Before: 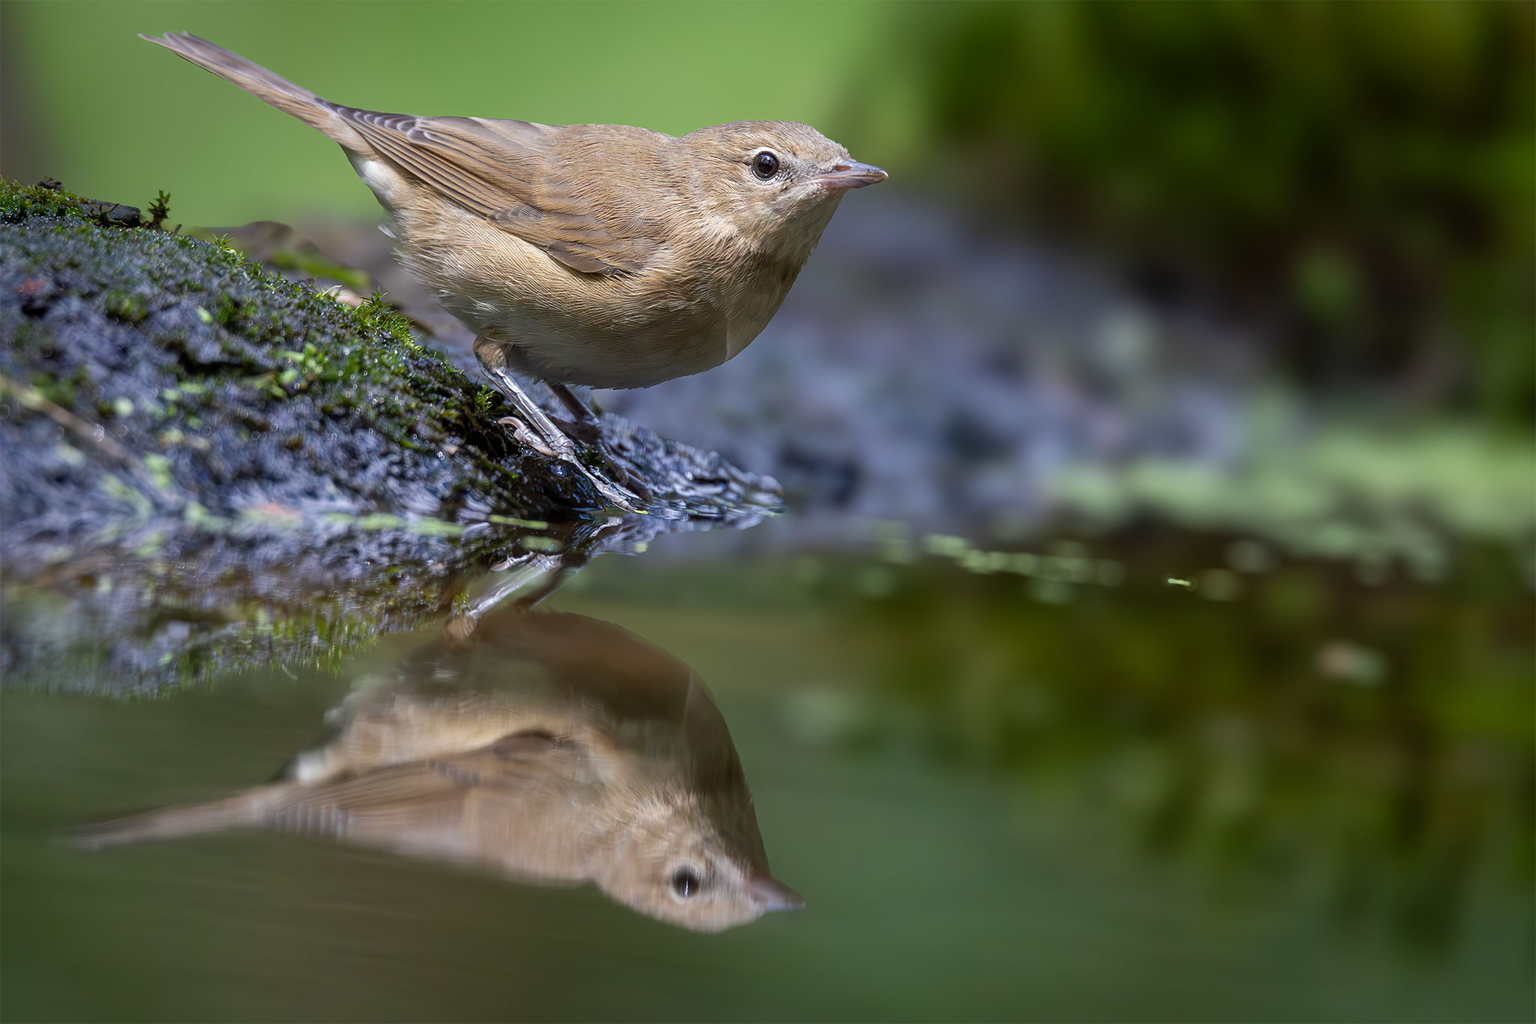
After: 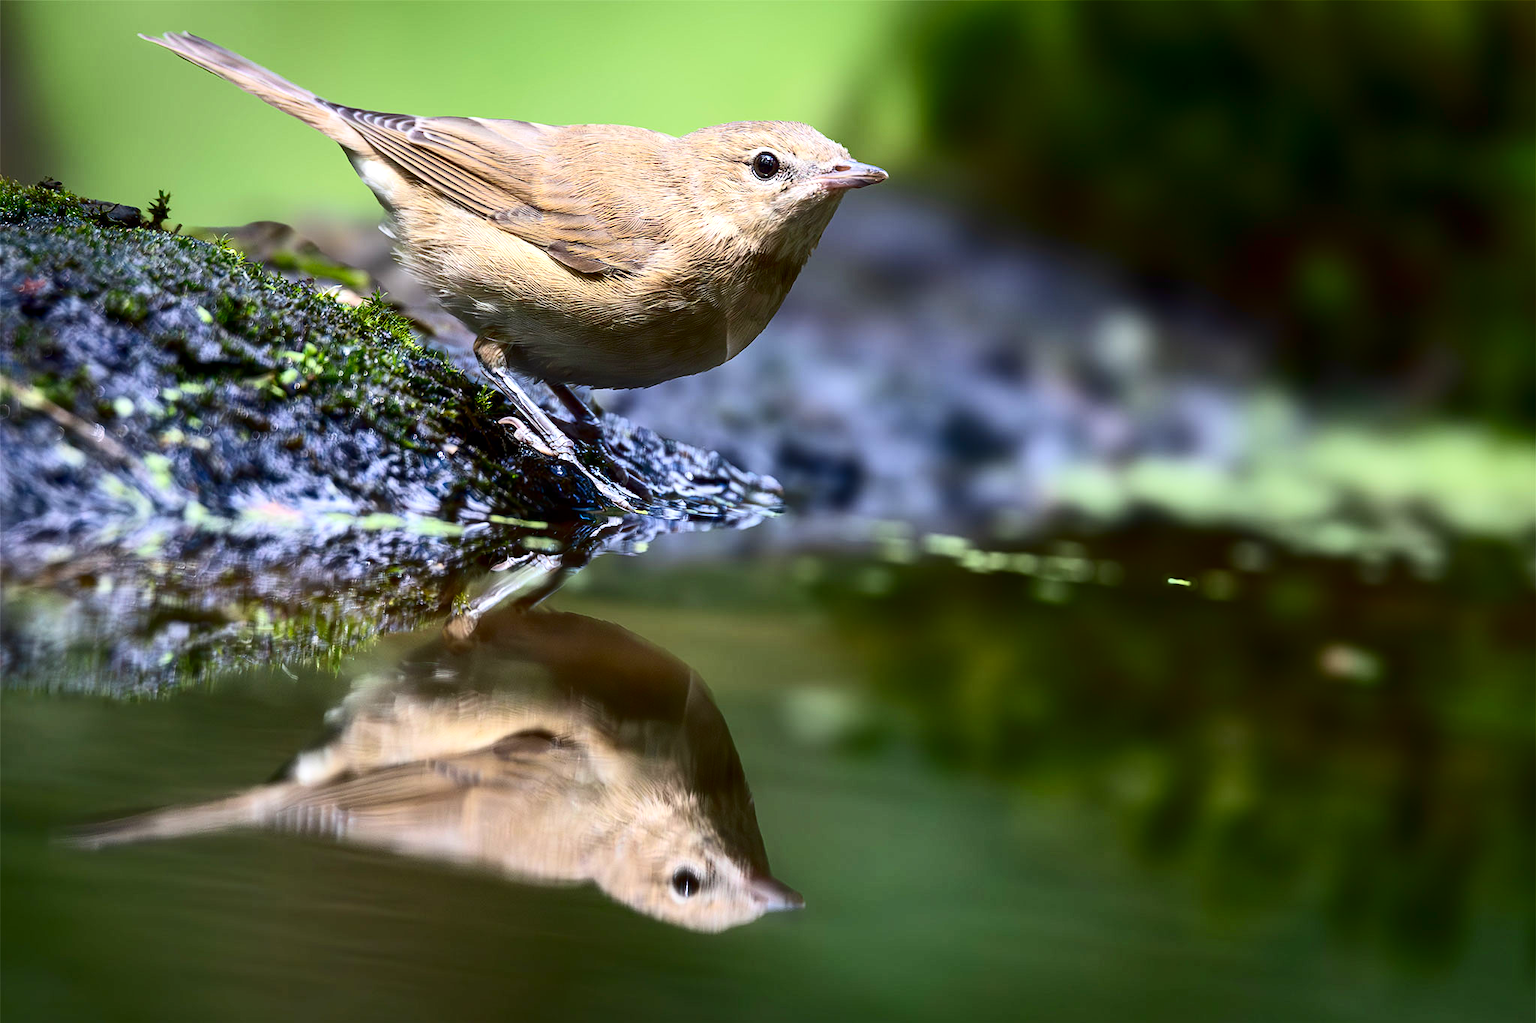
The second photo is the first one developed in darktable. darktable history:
contrast brightness saturation: contrast 0.32, brightness -0.08, saturation 0.17
exposure: black level correction 0.001, exposure 0.675 EV, compensate highlight preservation false
